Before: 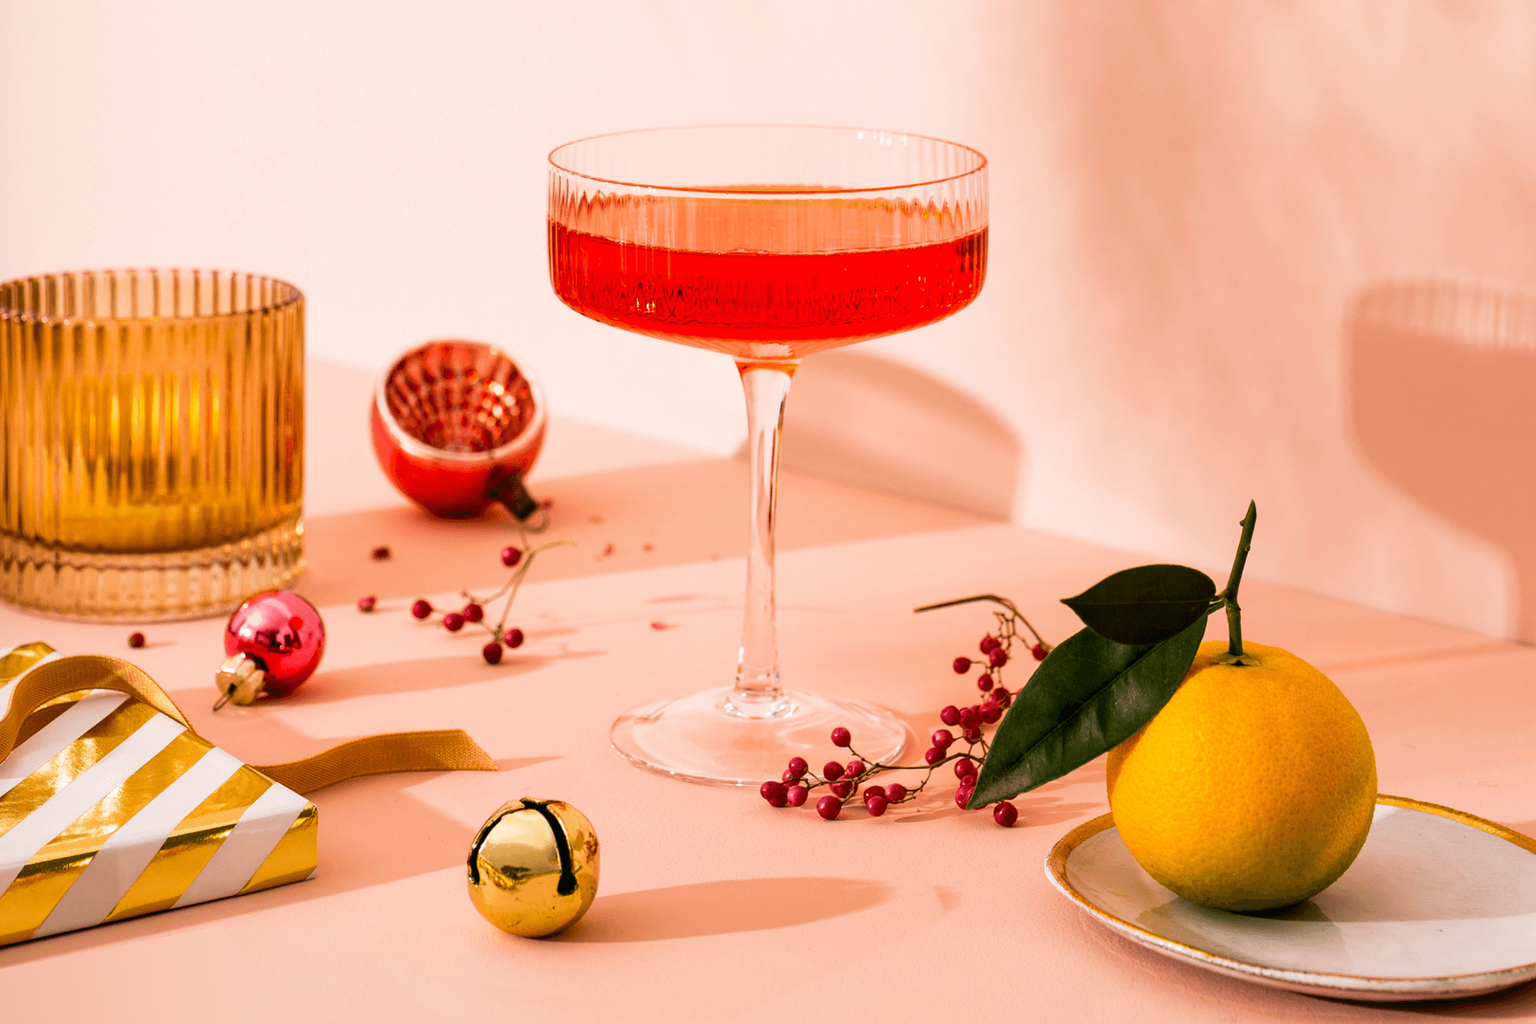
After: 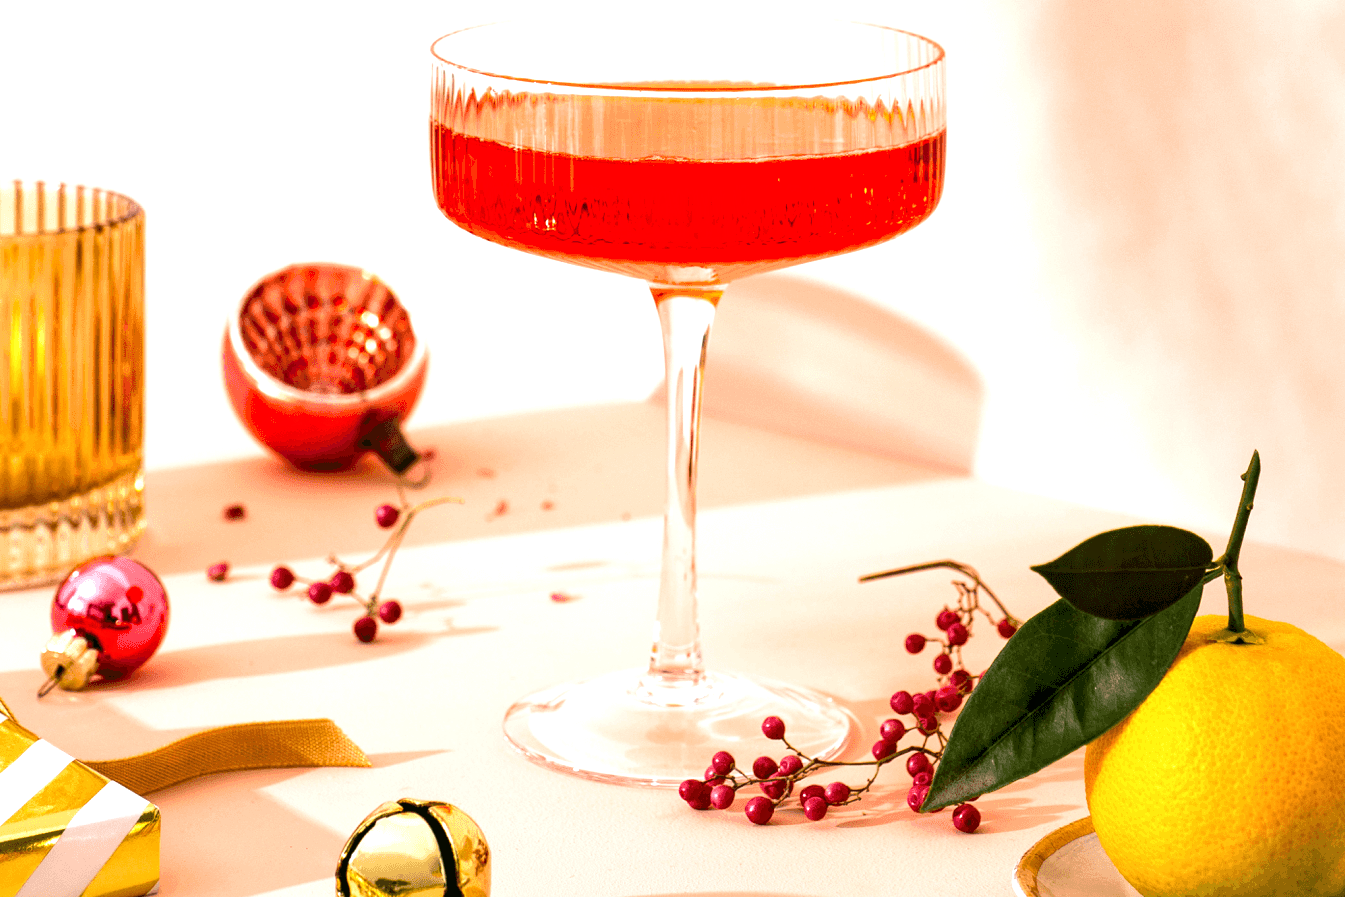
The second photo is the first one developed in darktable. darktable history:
local contrast: highlights 100%, shadows 100%, detail 120%, midtone range 0.2
crop and rotate: left 11.831%, top 11.346%, right 13.429%, bottom 13.899%
white balance: red 0.925, blue 1.046
exposure: exposure 0.766 EV, compensate highlight preservation false
